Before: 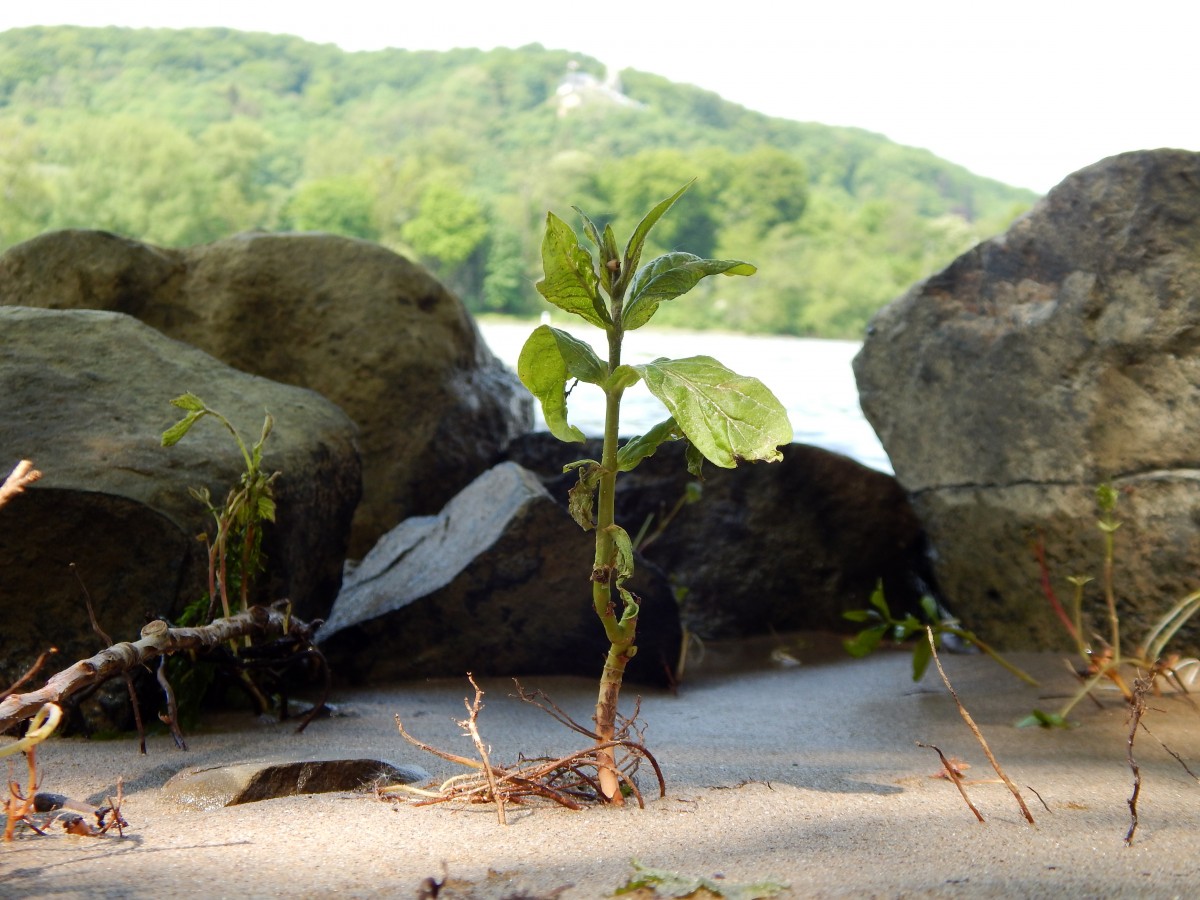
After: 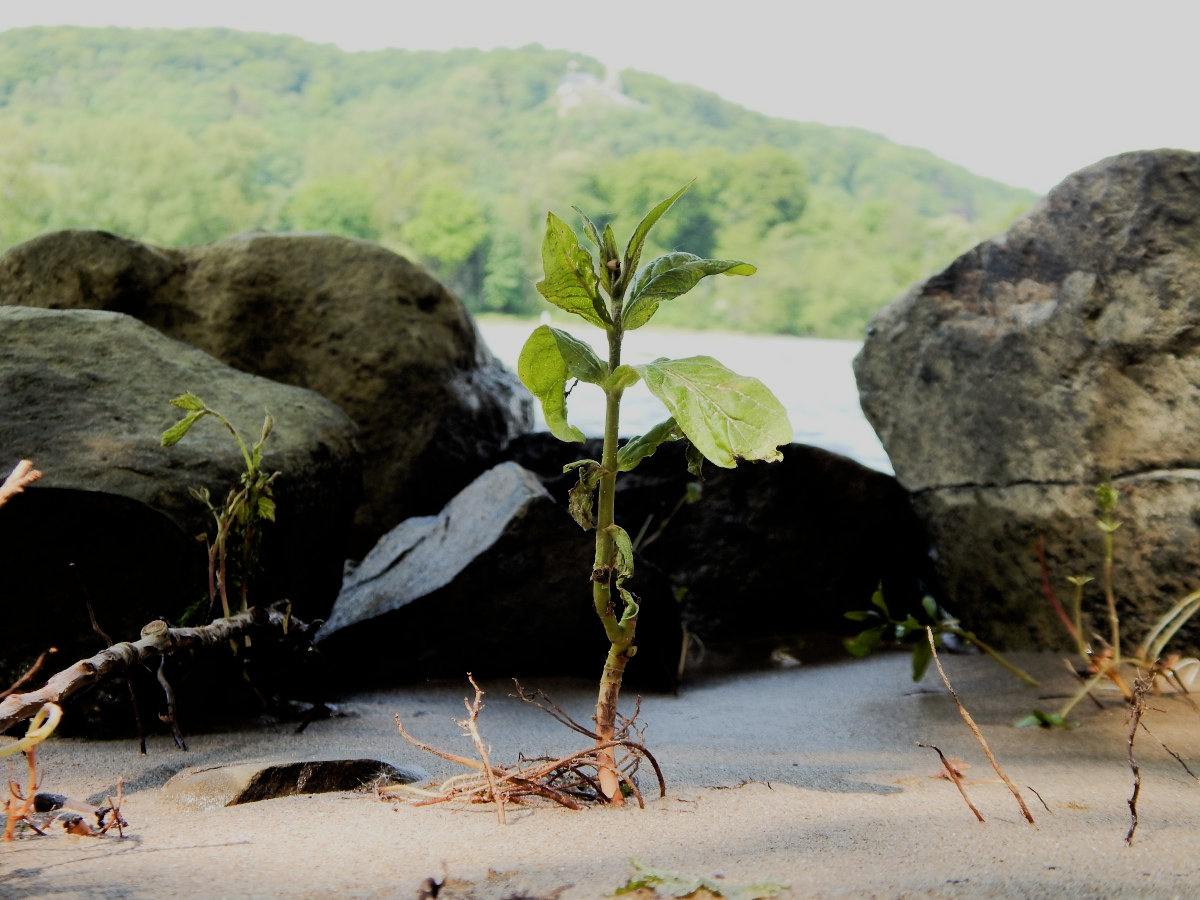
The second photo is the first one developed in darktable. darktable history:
filmic rgb: black relative exposure -6.04 EV, white relative exposure 6.97 EV, hardness 2.24
tone equalizer: -8 EV -0.426 EV, -7 EV -0.403 EV, -6 EV -0.307 EV, -5 EV -0.234 EV, -3 EV 0.217 EV, -2 EV 0.349 EV, -1 EV 0.367 EV, +0 EV 0.435 EV, edges refinement/feathering 500, mask exposure compensation -1.57 EV, preserve details no
